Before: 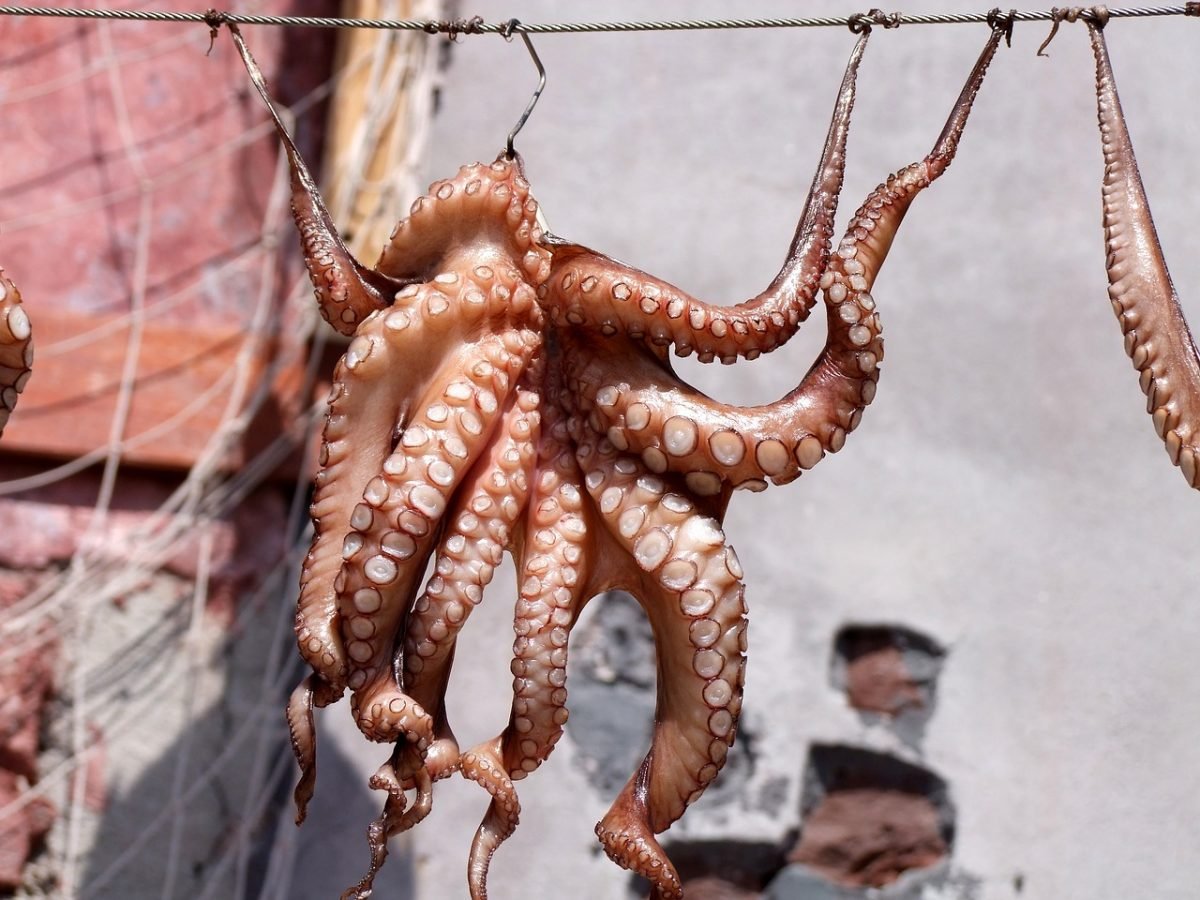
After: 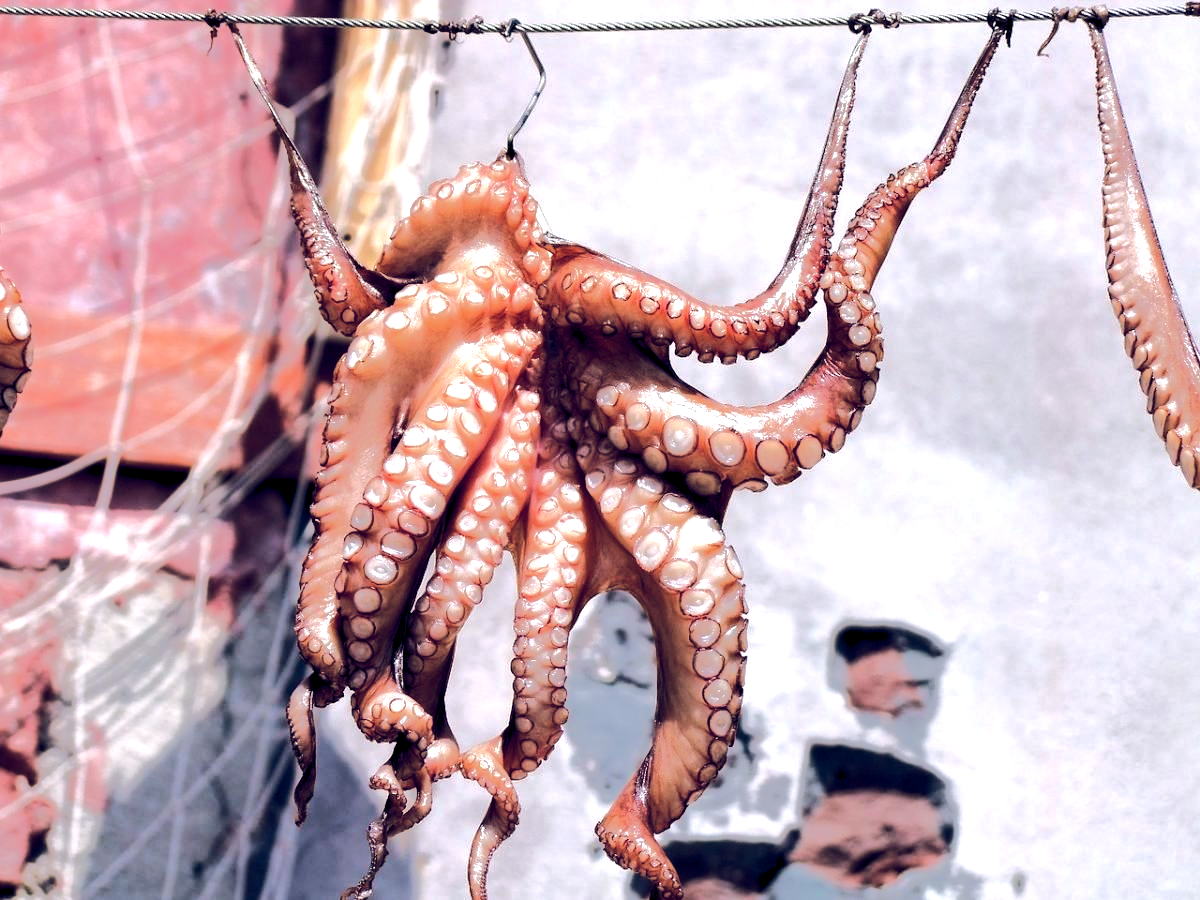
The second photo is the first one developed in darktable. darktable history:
exposure: exposure 0.227 EV, compensate highlight preservation false
tone equalizer: -8 EV -0.517 EV, -7 EV -0.307 EV, -6 EV -0.097 EV, -5 EV 0.397 EV, -4 EV 0.957 EV, -3 EV 0.795 EV, -2 EV -0.014 EV, -1 EV 0.142 EV, +0 EV -0.022 EV, edges refinement/feathering 500, mask exposure compensation -1.57 EV, preserve details no
color balance rgb: power › luminance -8.019%, power › chroma 1.078%, power › hue 216.03°, global offset › luminance -0.305%, global offset › chroma 0.319%, global offset › hue 259.08°, perceptual saturation grading › global saturation 0.009%, perceptual brilliance grading › highlights 11.604%, global vibrance 22.707%
